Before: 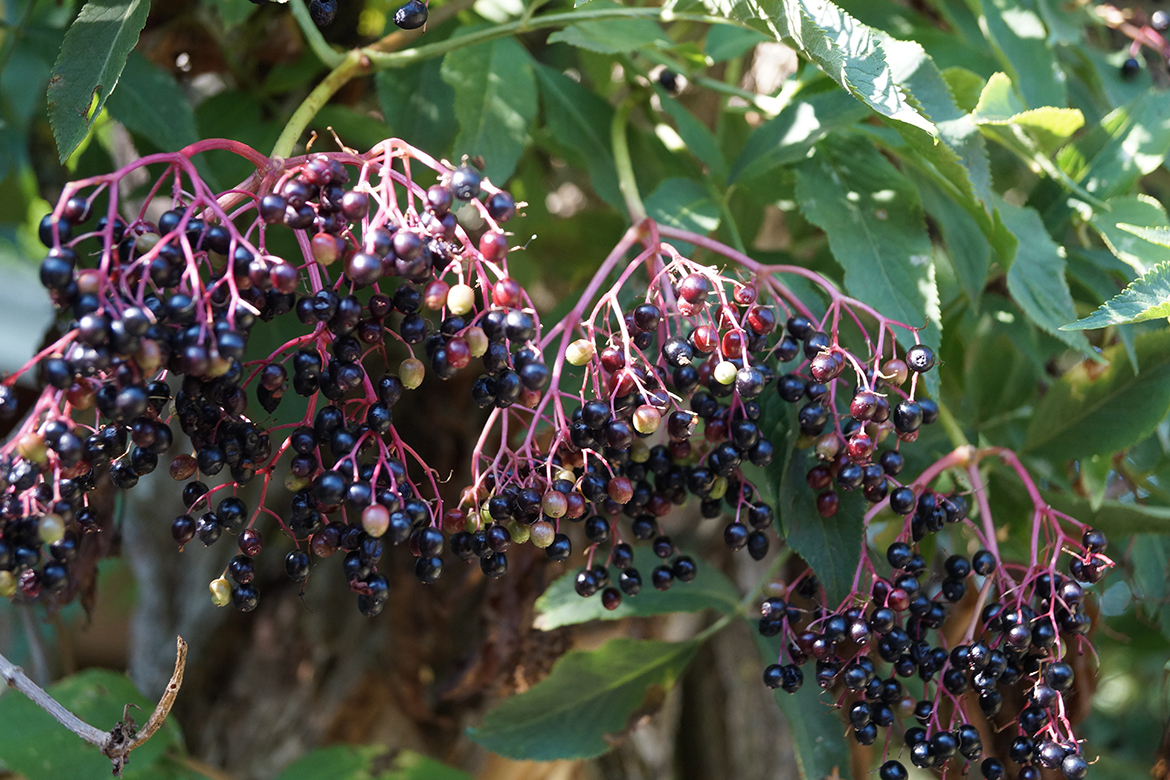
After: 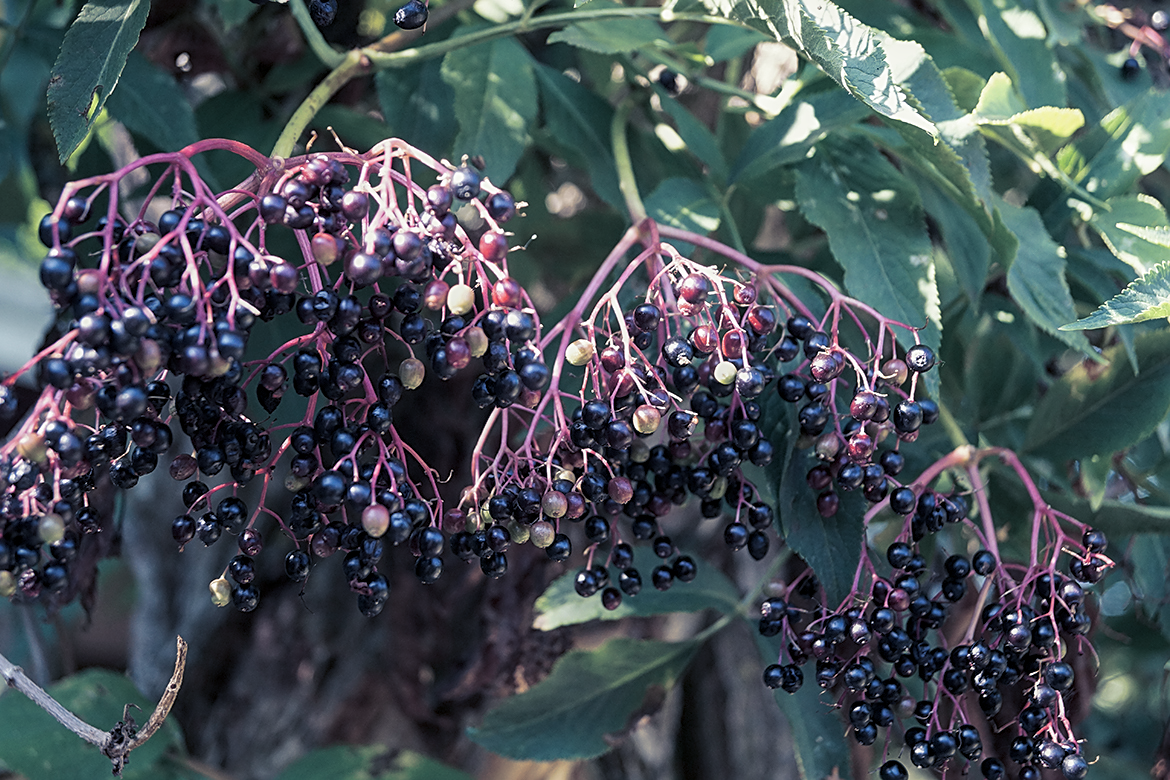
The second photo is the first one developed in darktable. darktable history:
tone equalizer: on, module defaults
color balance rgb: shadows lift › chroma 1%, shadows lift › hue 113°, highlights gain › chroma 0.2%, highlights gain › hue 333°, perceptual saturation grading › global saturation 20%, perceptual saturation grading › highlights -50%, perceptual saturation grading › shadows 25%, contrast -10%
local contrast: on, module defaults
sharpen: on, module defaults
split-toning: shadows › hue 230.4°
